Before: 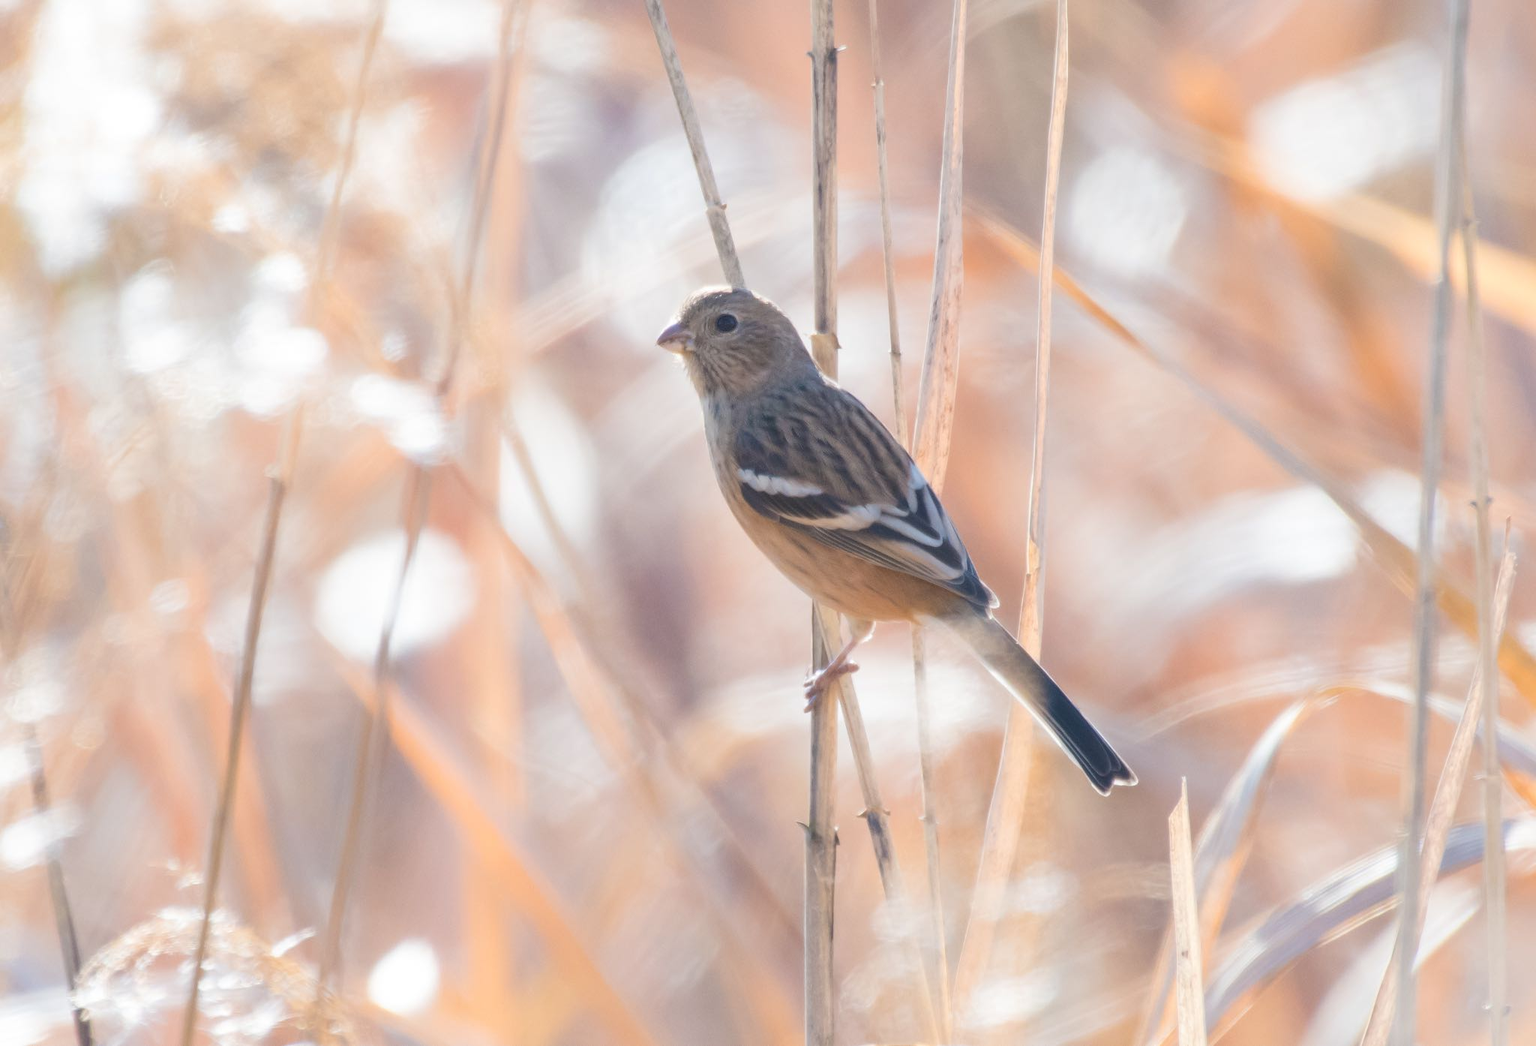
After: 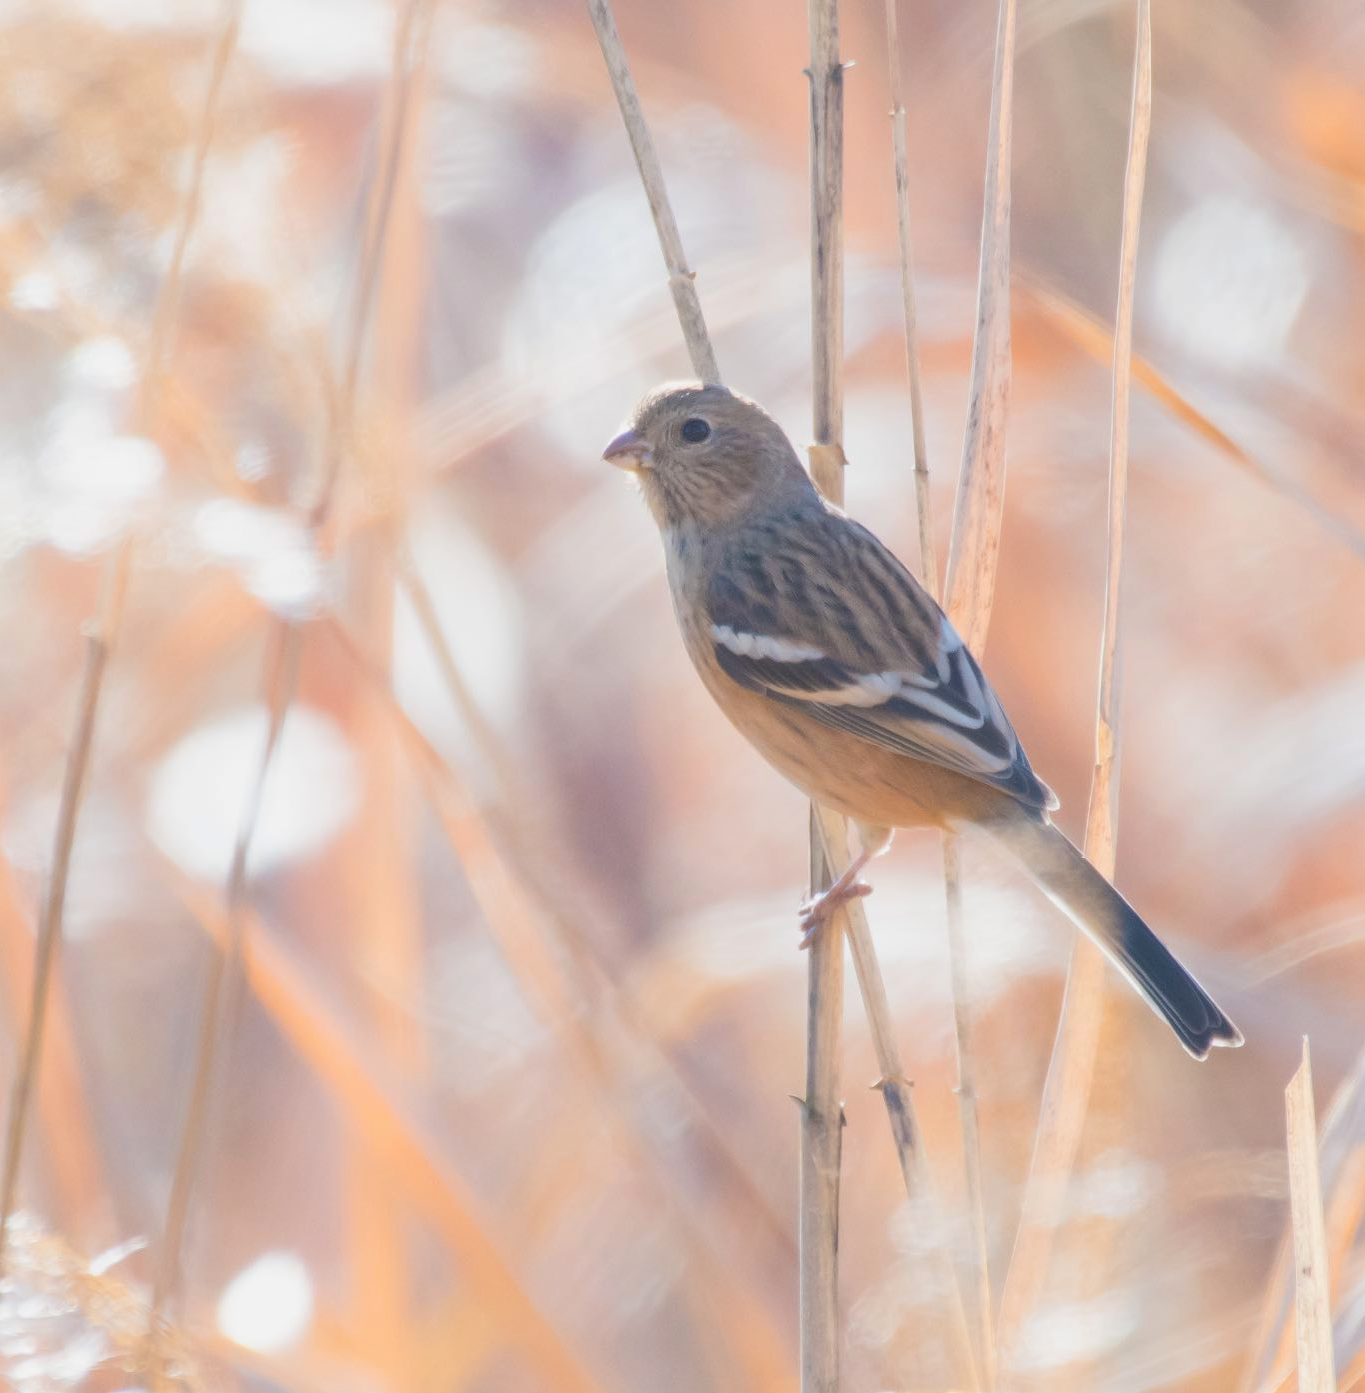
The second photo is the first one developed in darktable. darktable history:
contrast brightness saturation: contrast -0.095, brightness 0.051, saturation 0.076
crop and rotate: left 13.339%, right 19.995%
